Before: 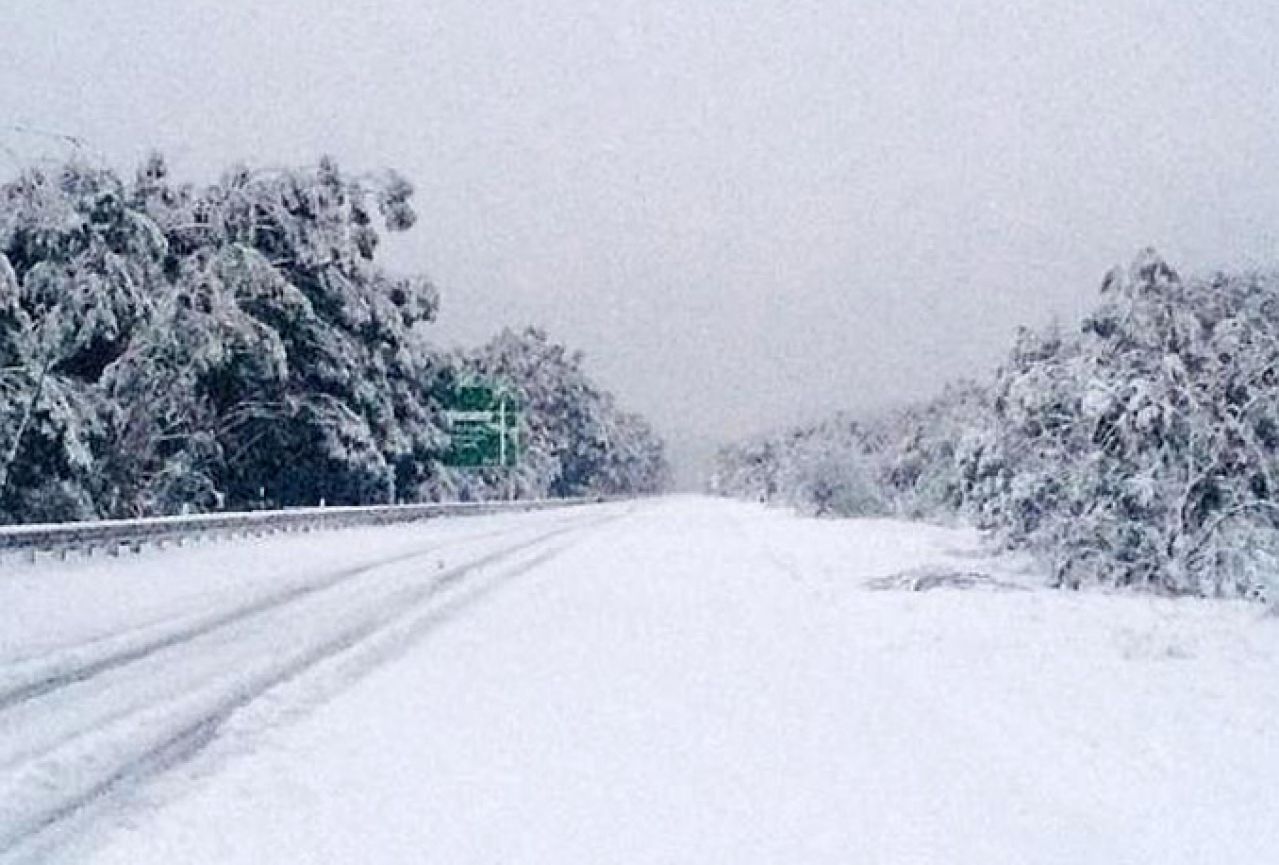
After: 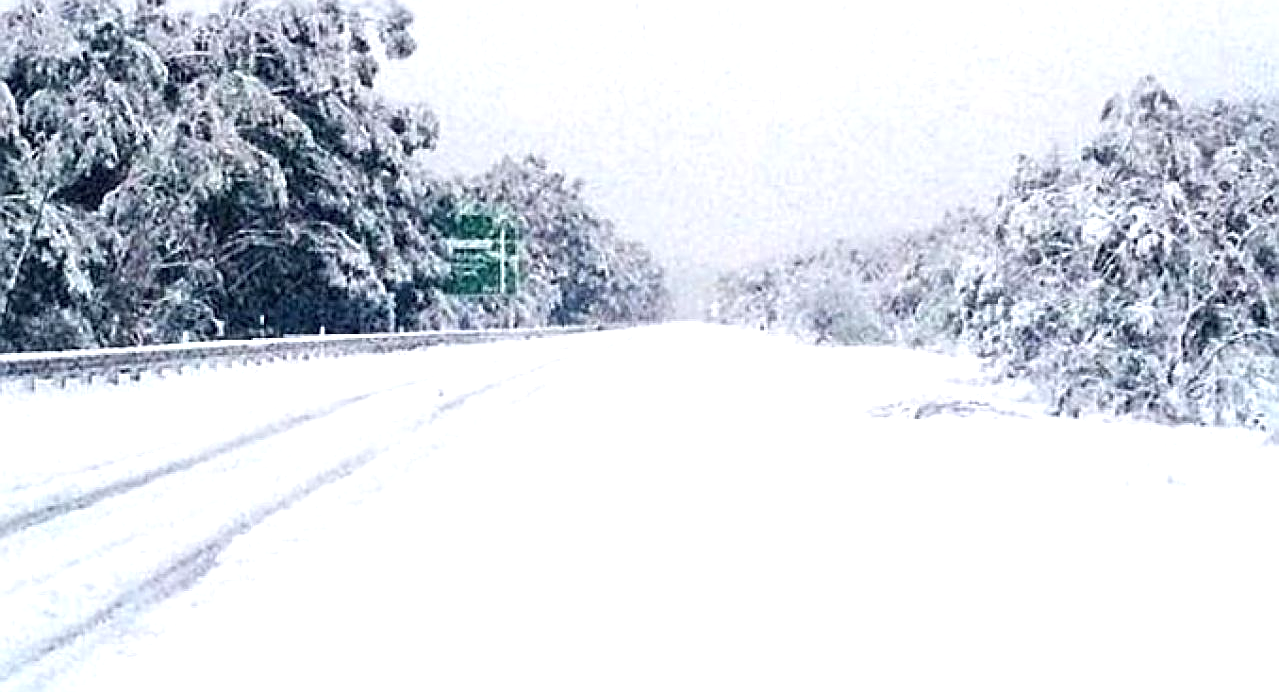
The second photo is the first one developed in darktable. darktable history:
exposure: black level correction 0, exposure 0.7 EV, compensate exposure bias true, compensate highlight preservation false
crop and rotate: top 19.998%
contrast brightness saturation: contrast 0.01, saturation -0.05
sharpen: on, module defaults
